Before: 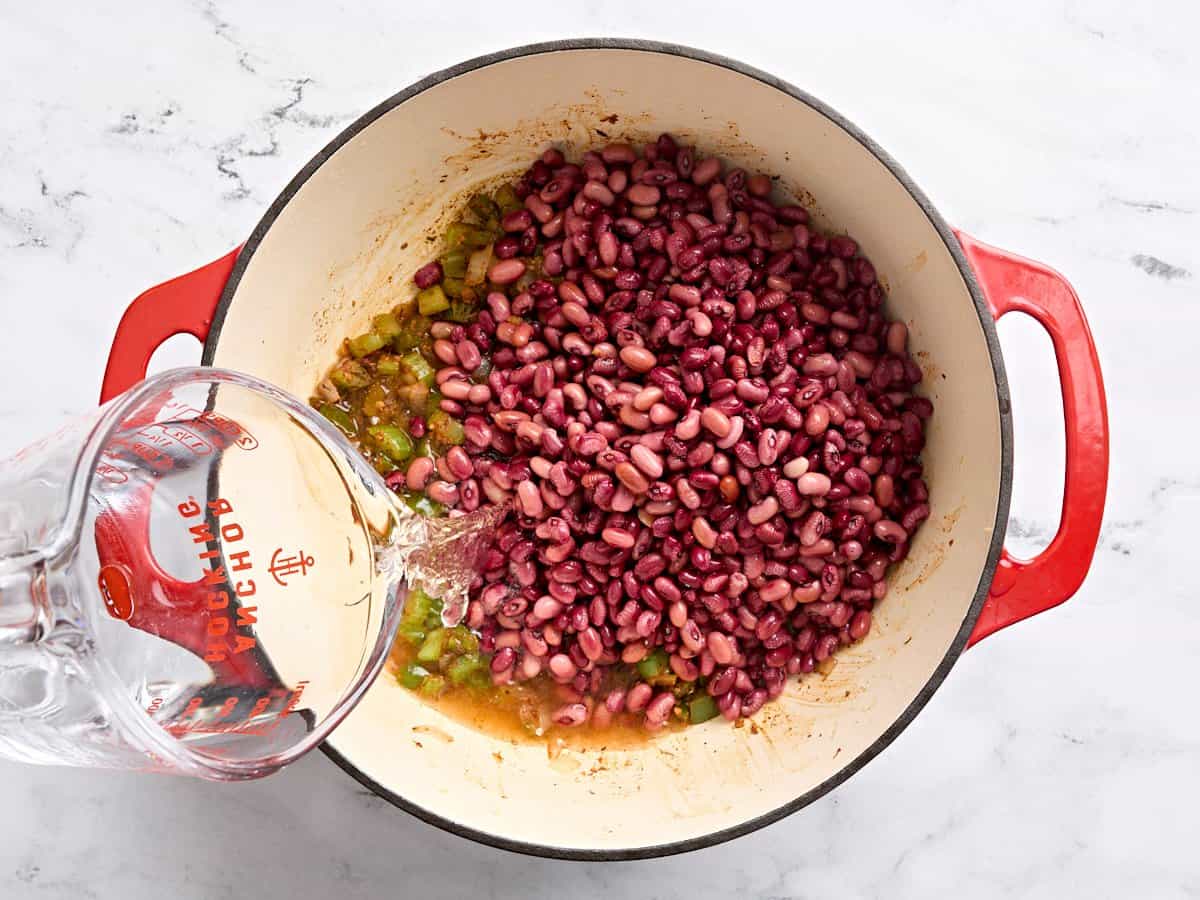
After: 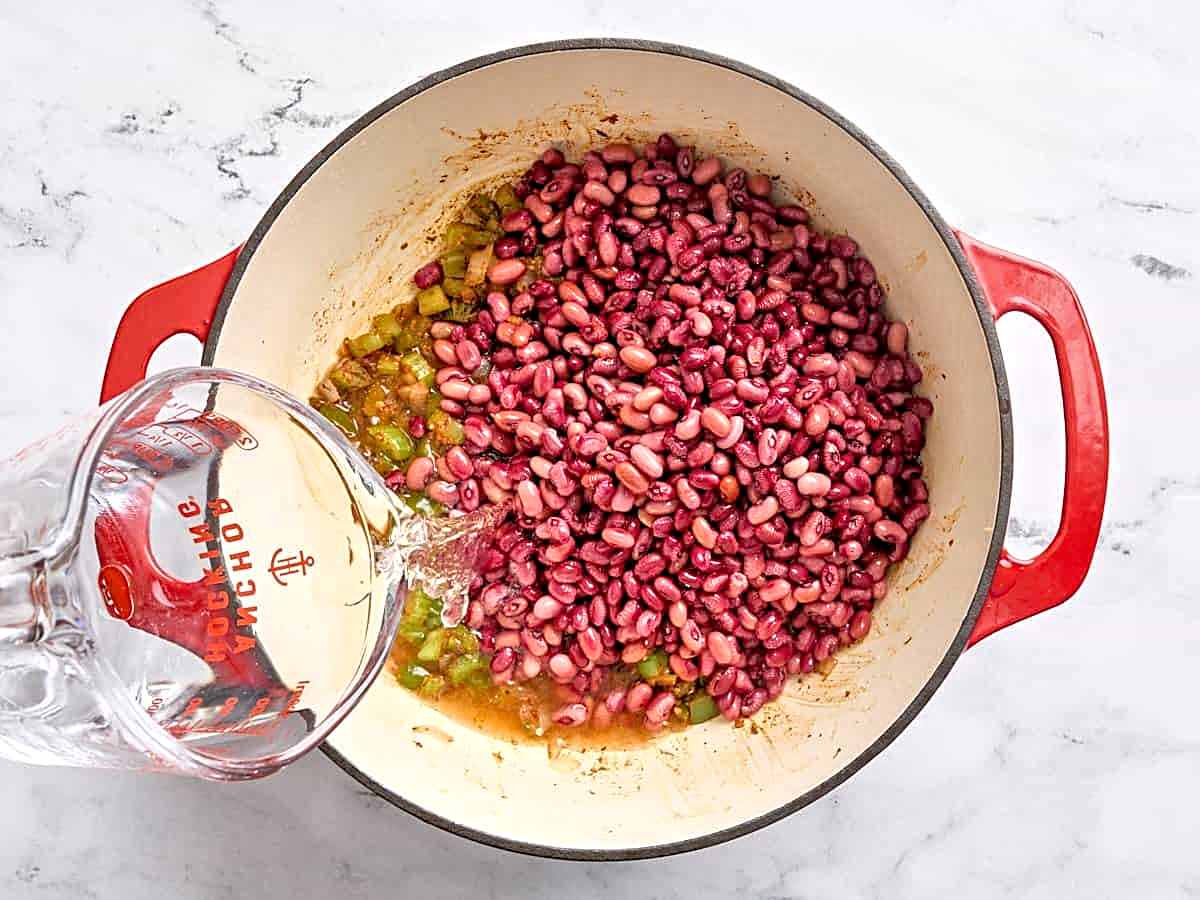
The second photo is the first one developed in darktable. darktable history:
local contrast: detail 130%
tone equalizer: -7 EV 0.15 EV, -6 EV 0.6 EV, -5 EV 1.15 EV, -4 EV 1.33 EV, -3 EV 1.15 EV, -2 EV 0.6 EV, -1 EV 0.15 EV, mask exposure compensation -0.5 EV
sharpen: on, module defaults
